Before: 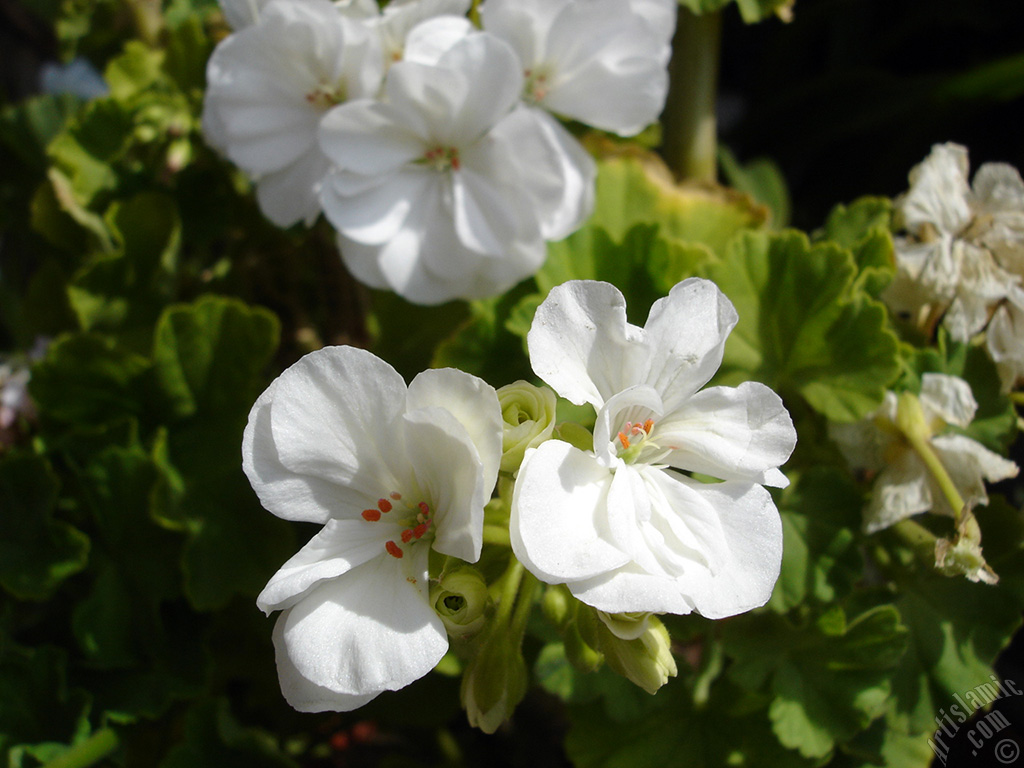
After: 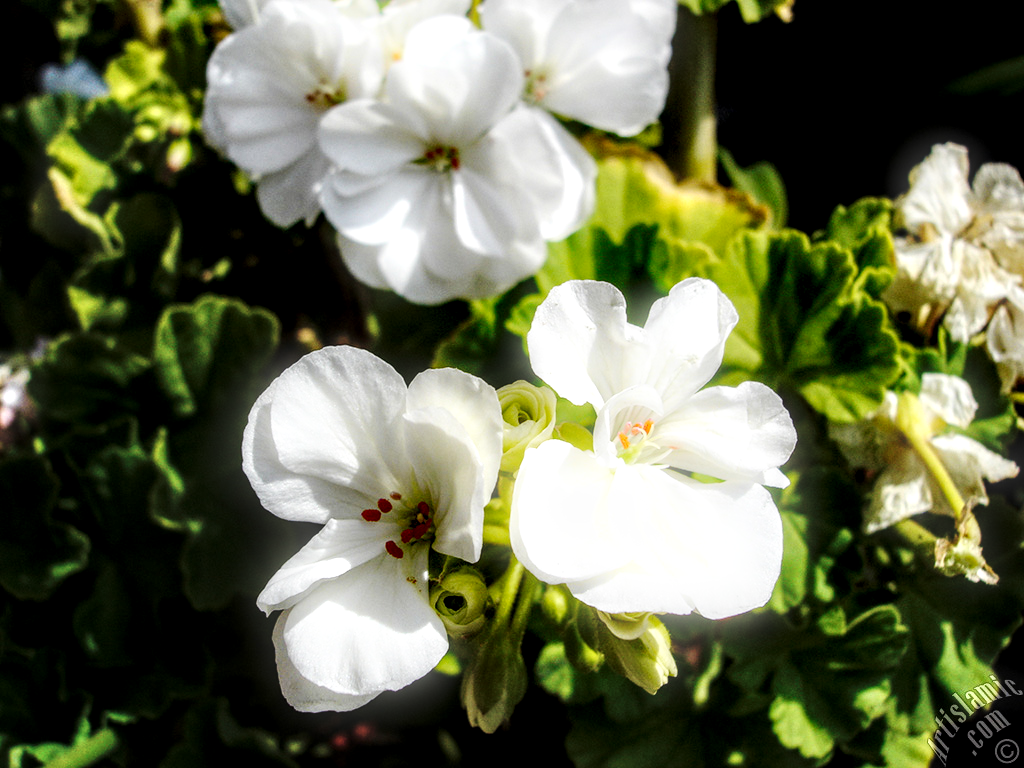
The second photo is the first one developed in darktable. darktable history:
bloom: size 5%, threshold 95%, strength 15%
base curve: curves: ch0 [(0, 0) (0.036, 0.025) (0.121, 0.166) (0.206, 0.329) (0.605, 0.79) (1, 1)], preserve colors none
local contrast: highlights 20%, detail 197%
